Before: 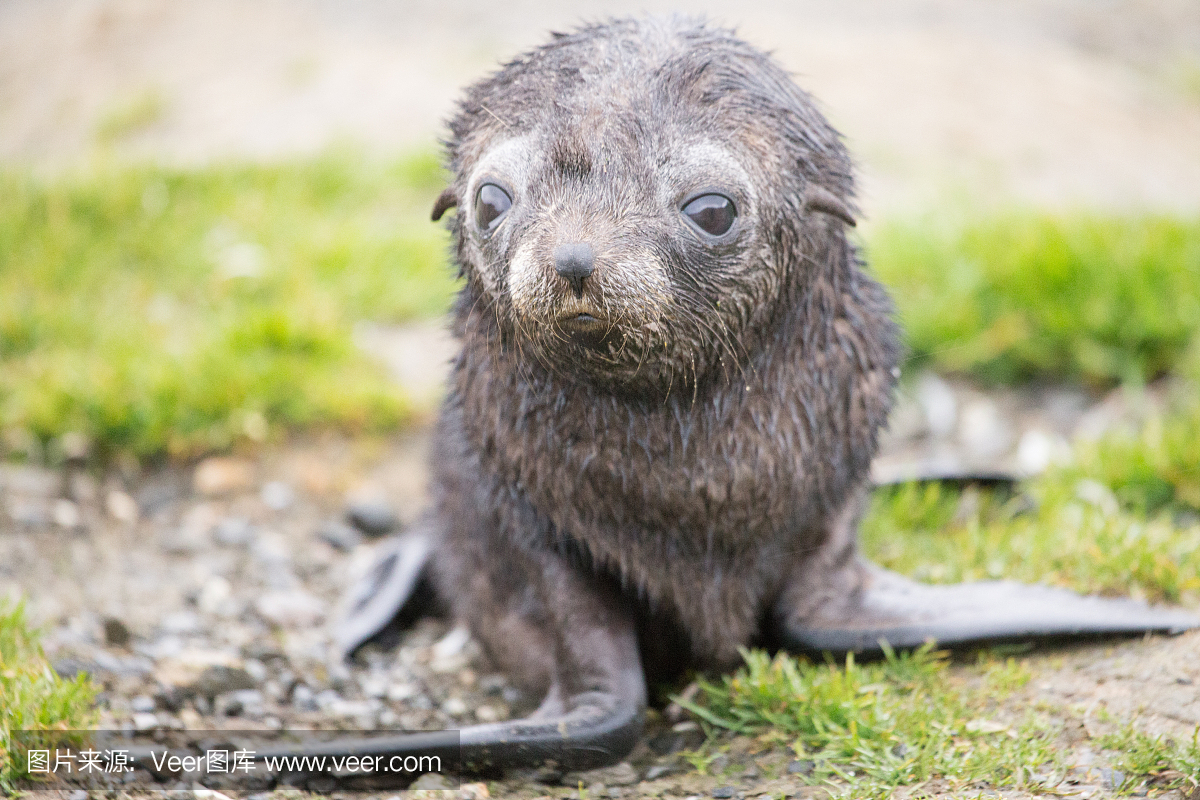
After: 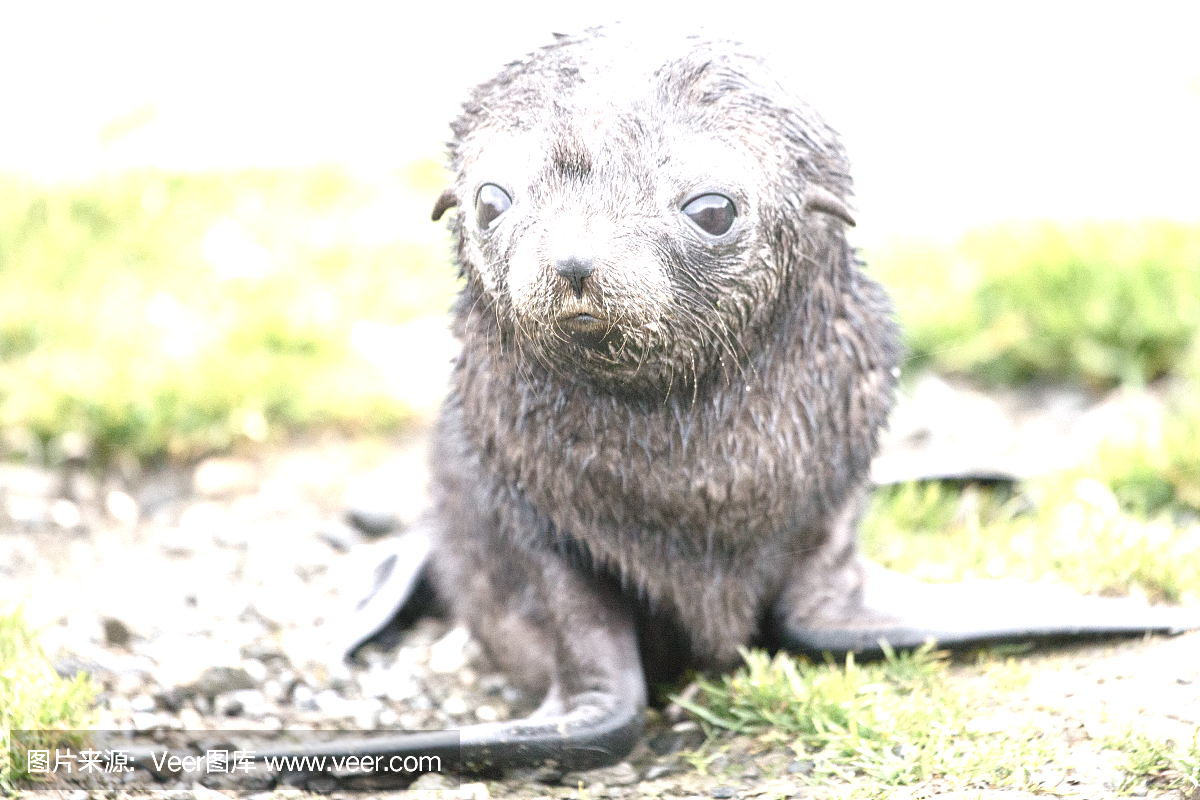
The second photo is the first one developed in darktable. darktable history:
contrast brightness saturation: contrast -0.063, saturation -0.401
exposure: black level correction 0, exposure 1.2 EV, compensate exposure bias true, compensate highlight preservation false
color balance rgb: shadows lift › chroma 3.348%, shadows lift › hue 241.69°, linear chroma grading › shadows -3.191%, linear chroma grading › highlights -3.293%, perceptual saturation grading › global saturation 20%, perceptual saturation grading › highlights -25.36%, perceptual saturation grading › shadows 49.235%
